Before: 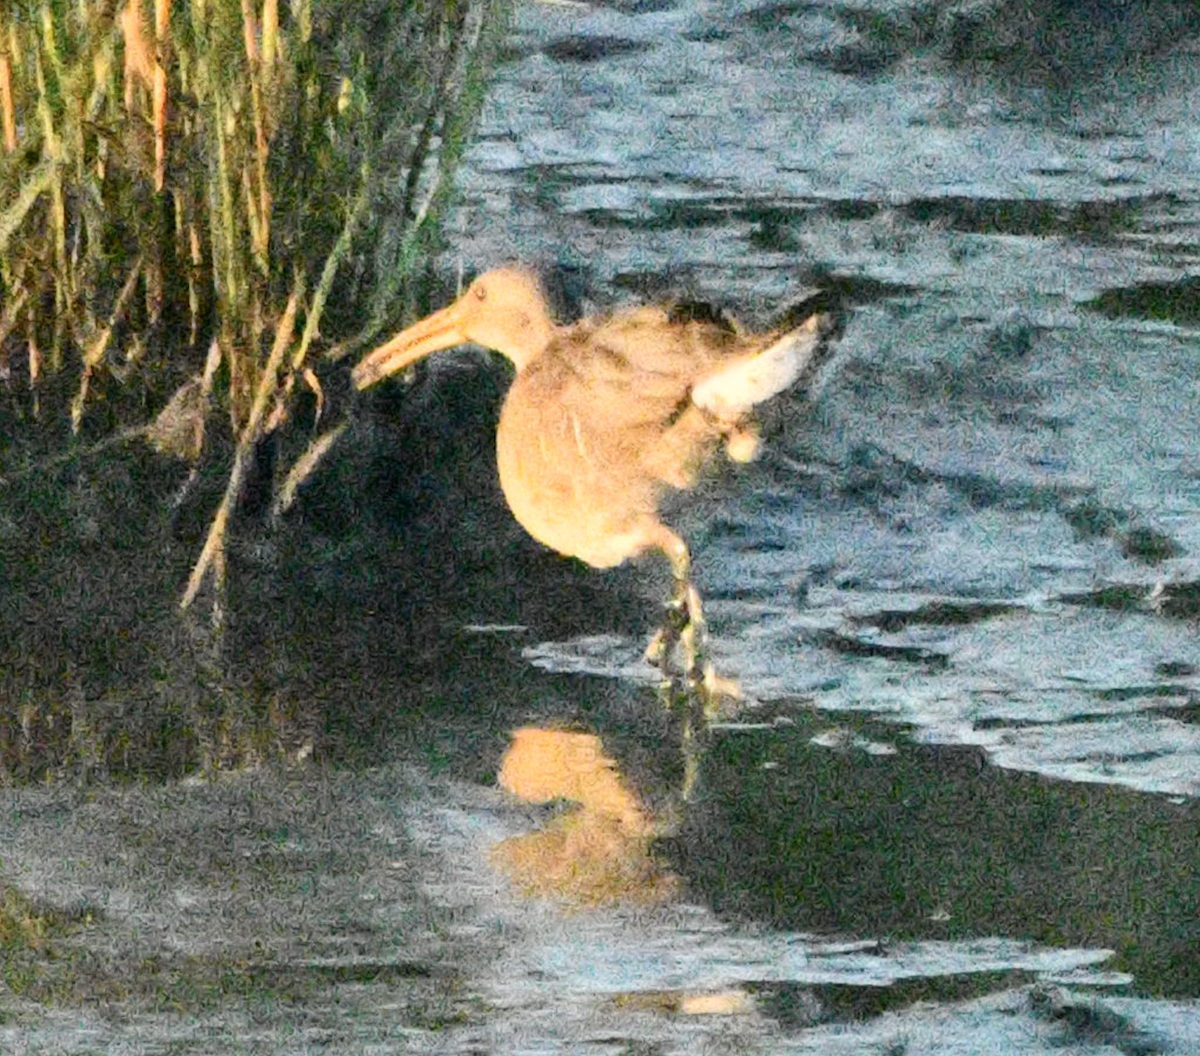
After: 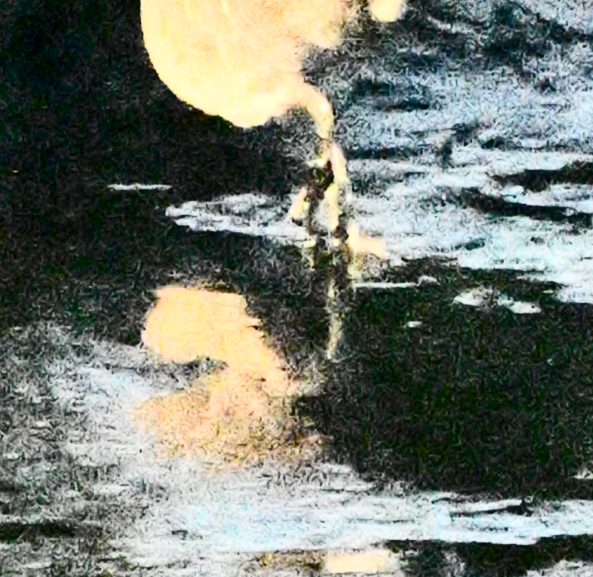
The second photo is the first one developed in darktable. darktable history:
contrast brightness saturation: contrast 0.5, saturation -0.1
shadows and highlights: white point adjustment 0.05, highlights color adjustment 55.9%, soften with gaussian
crop: left 29.672%, top 41.786%, right 20.851%, bottom 3.487%
